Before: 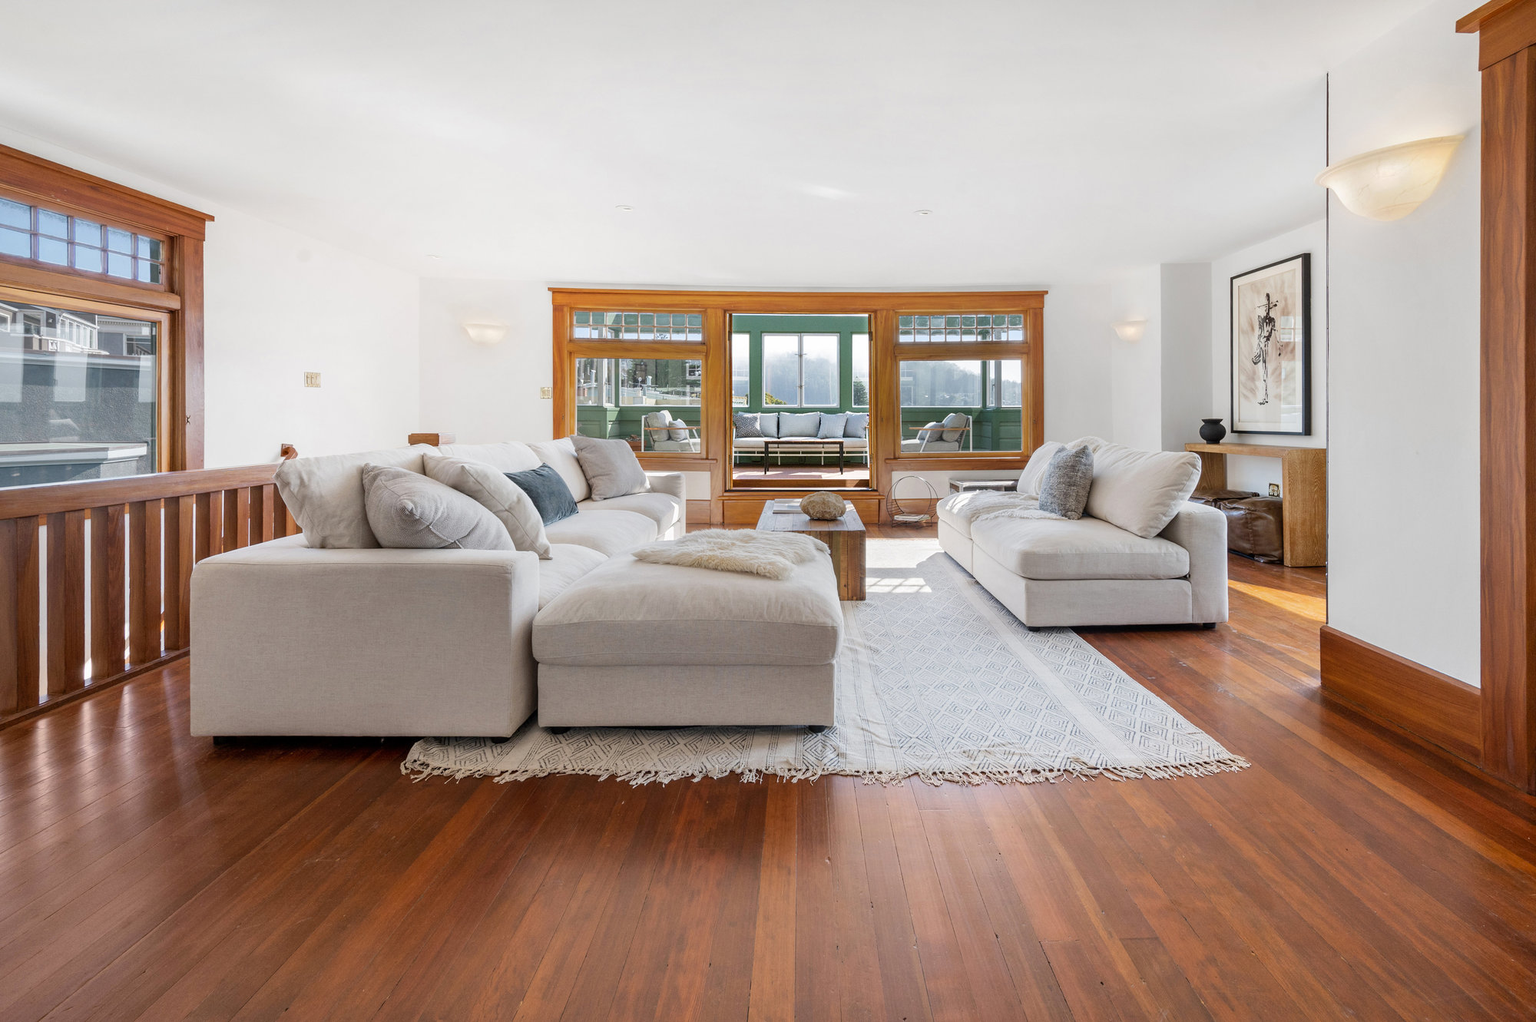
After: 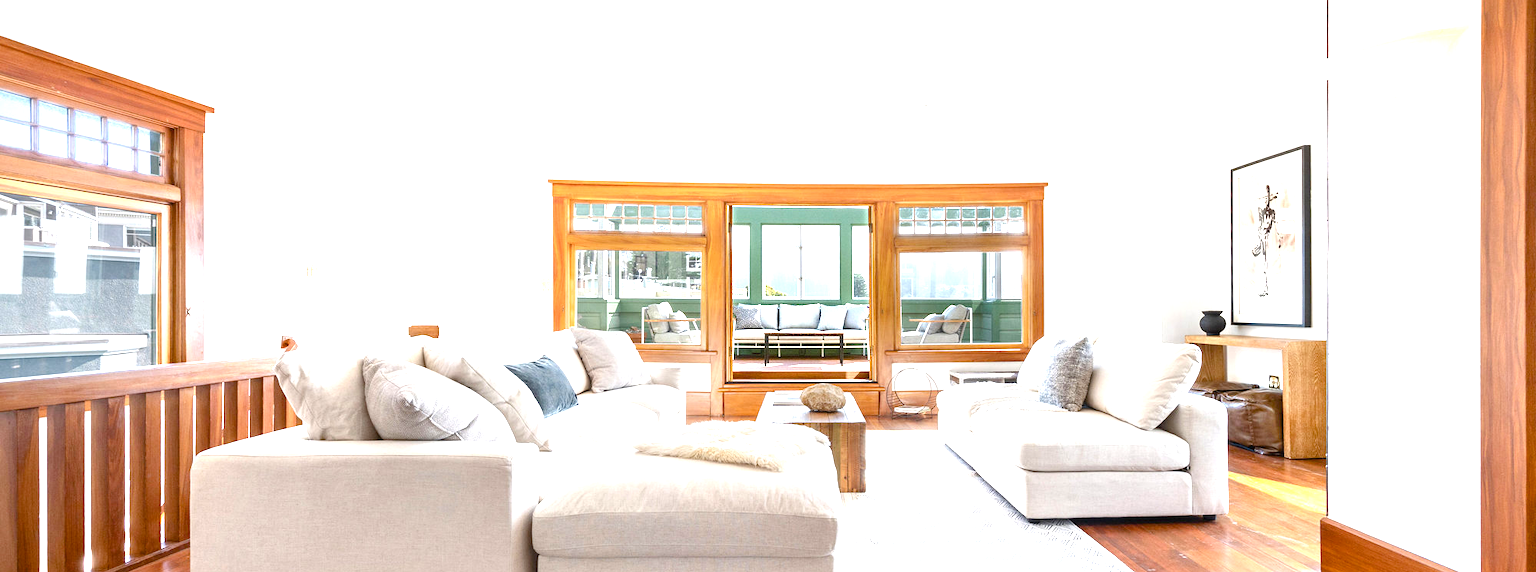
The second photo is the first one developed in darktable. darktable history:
color balance rgb: perceptual saturation grading › global saturation 20%, perceptual saturation grading › highlights -25%, perceptual saturation grading › shadows 25%
exposure: black level correction 0, exposure 1.379 EV, compensate exposure bias true, compensate highlight preservation false
crop and rotate: top 10.605%, bottom 33.274%
